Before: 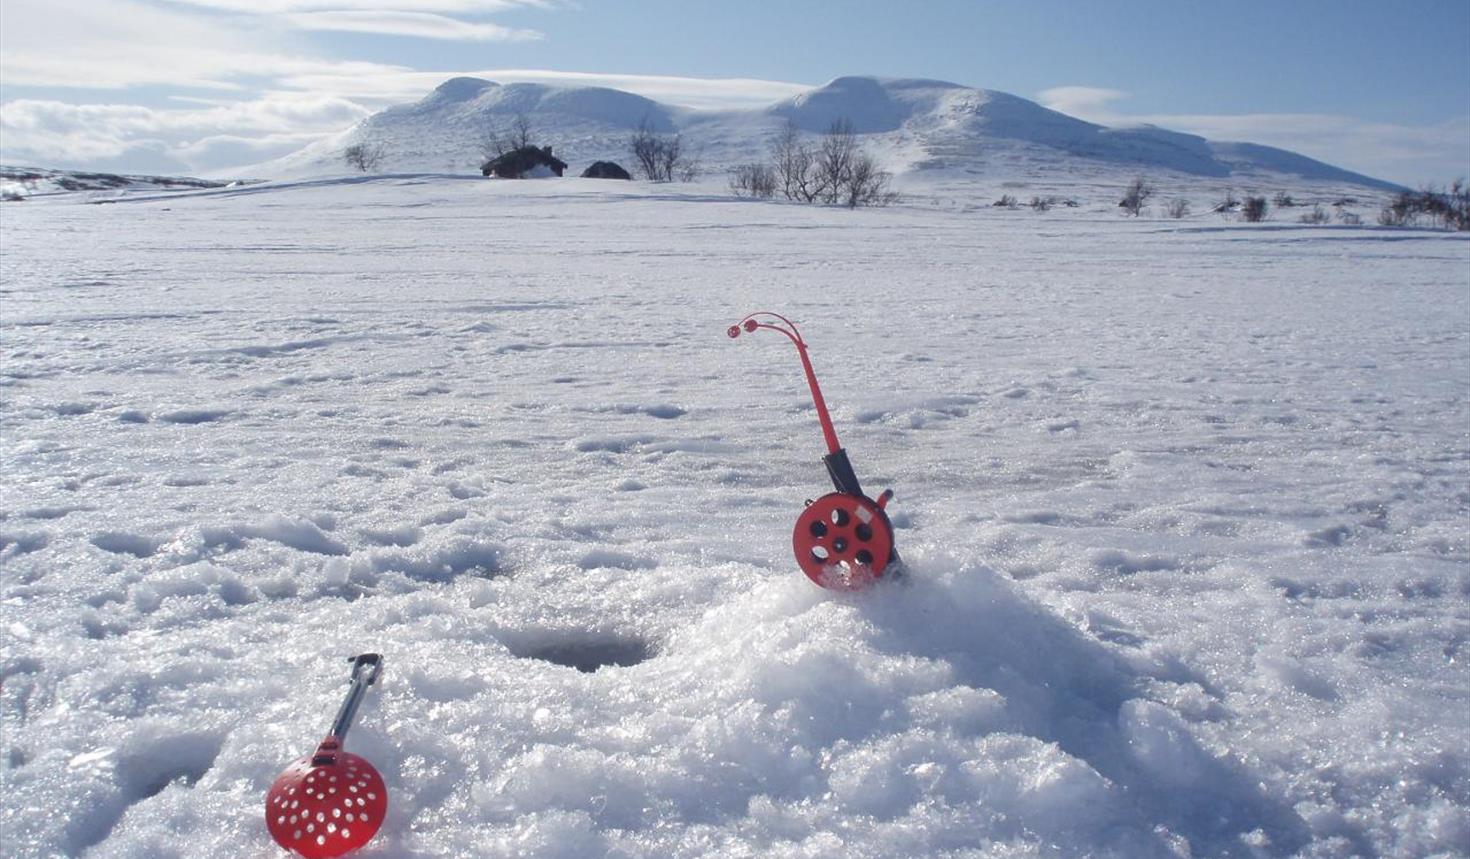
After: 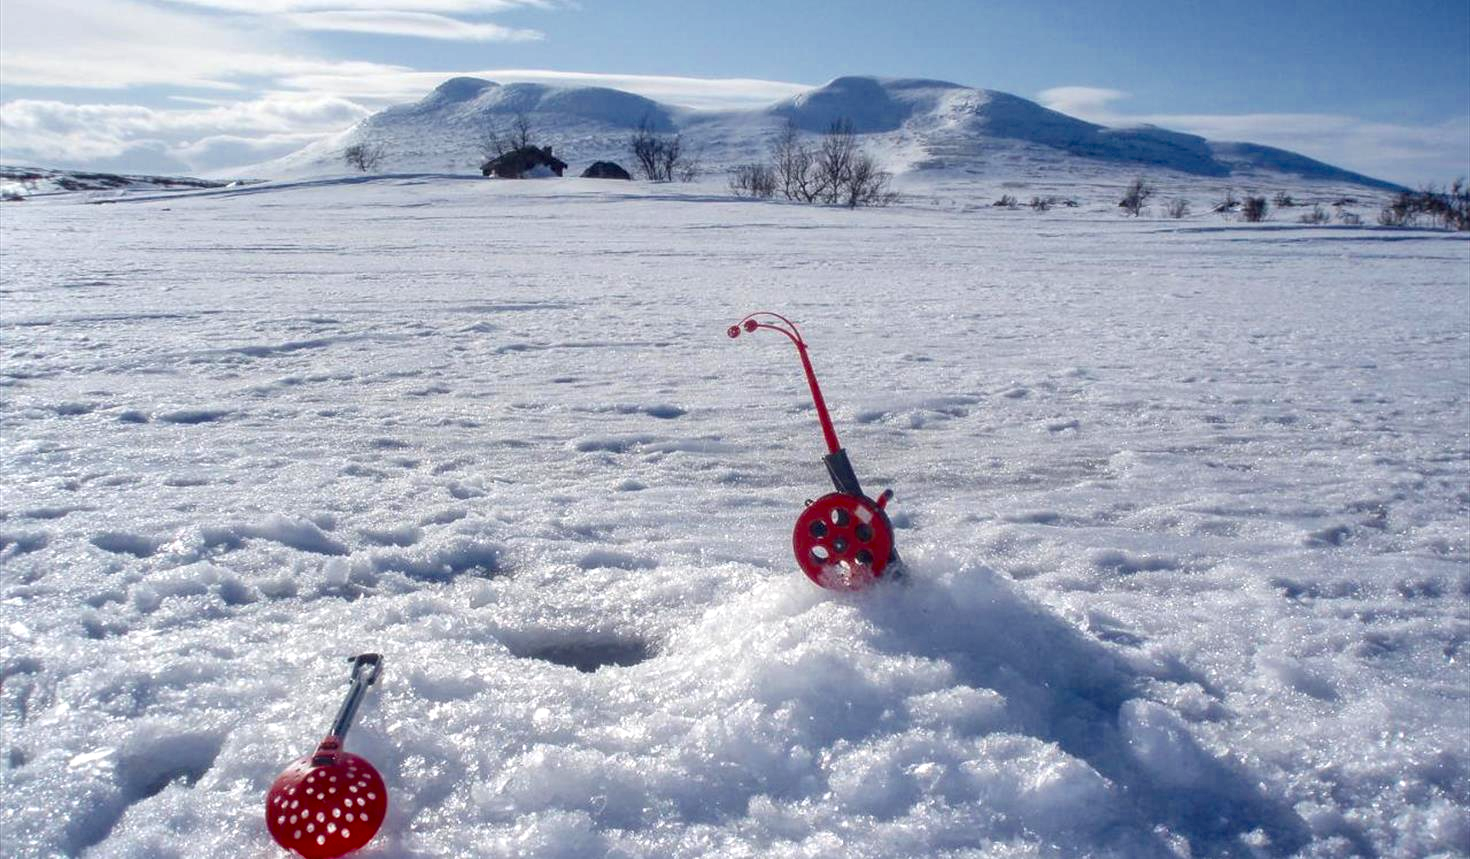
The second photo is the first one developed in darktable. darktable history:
color balance rgb: perceptual saturation grading › global saturation 25.769%, saturation formula JzAzBz (2021)
local contrast: detail 130%
